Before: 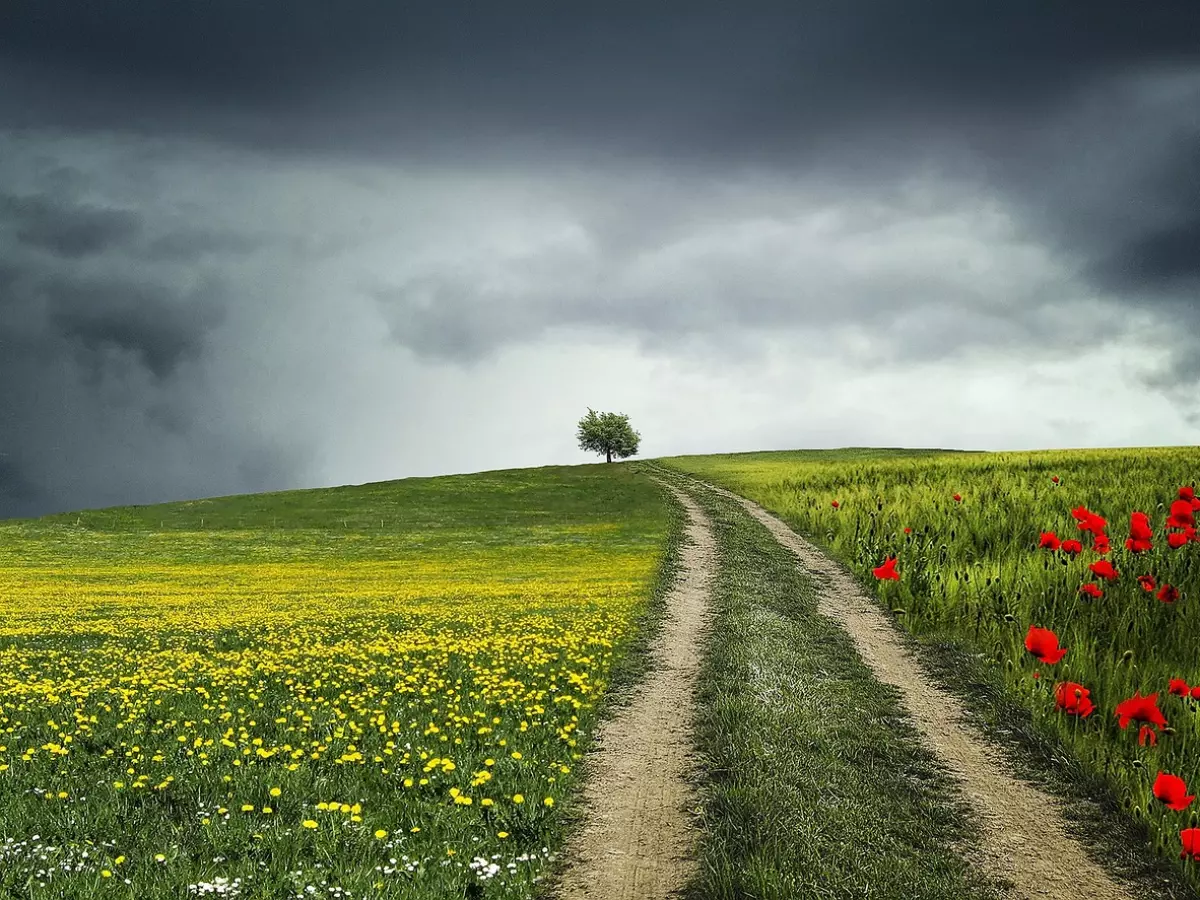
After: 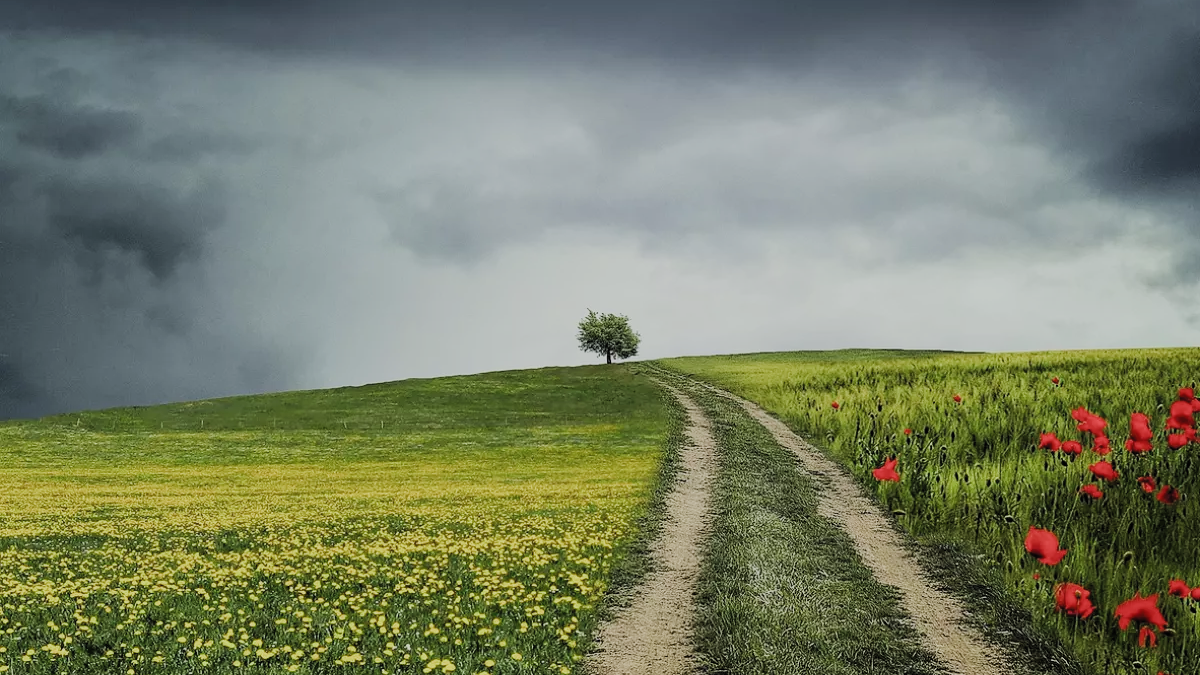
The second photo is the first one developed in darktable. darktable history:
filmic rgb: black relative exposure -7.65 EV, white relative exposure 4.56 EV, hardness 3.61, color science v5 (2021), contrast in shadows safe, contrast in highlights safe
crop: top 11.028%, bottom 13.941%
